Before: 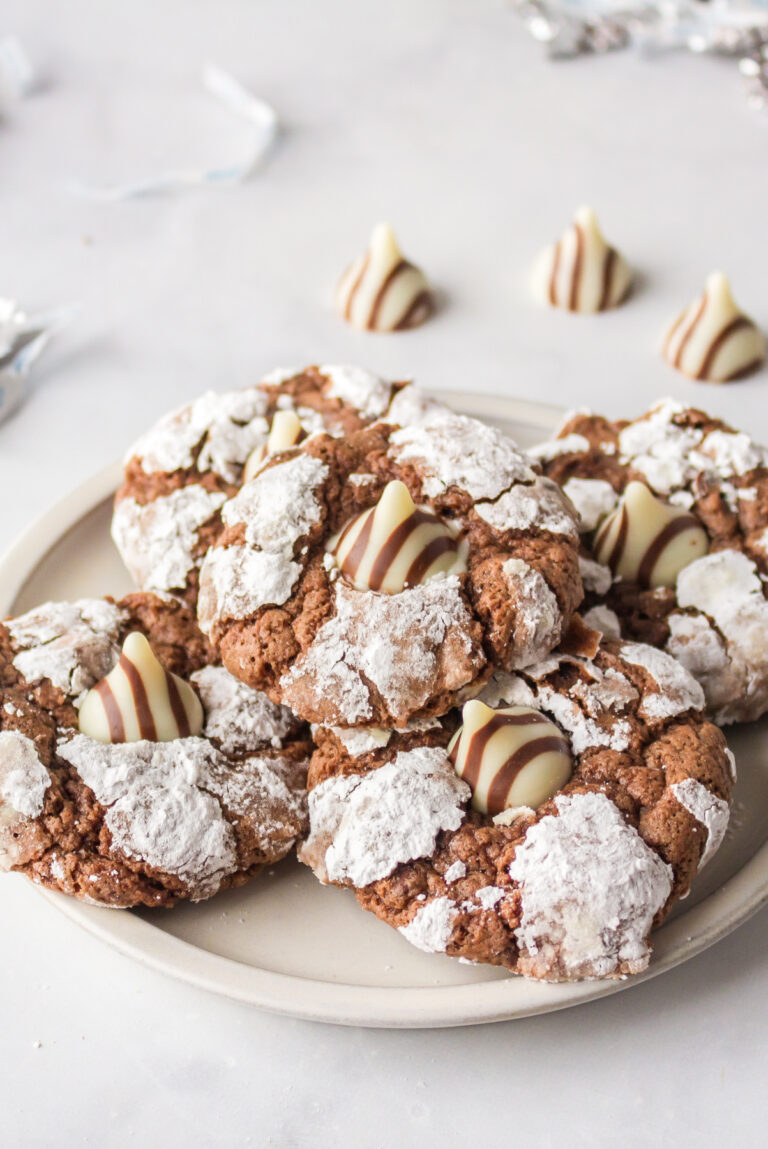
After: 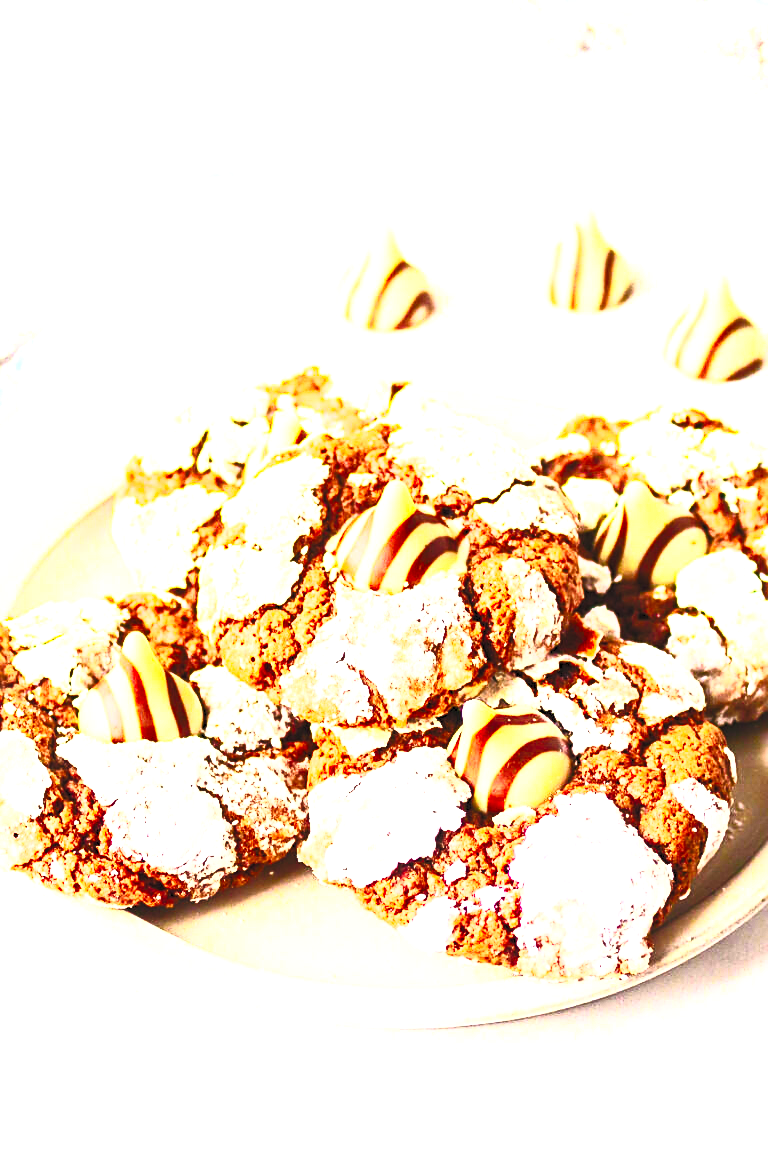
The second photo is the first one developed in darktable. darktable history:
contrast brightness saturation: contrast 0.991, brightness 0.983, saturation 0.988
sharpen: on, module defaults
base curve: curves: ch0 [(0, 0) (0.032, 0.025) (0.121, 0.166) (0.206, 0.329) (0.605, 0.79) (1, 1)], preserve colors none
levels: levels [0, 0.48, 0.961]
